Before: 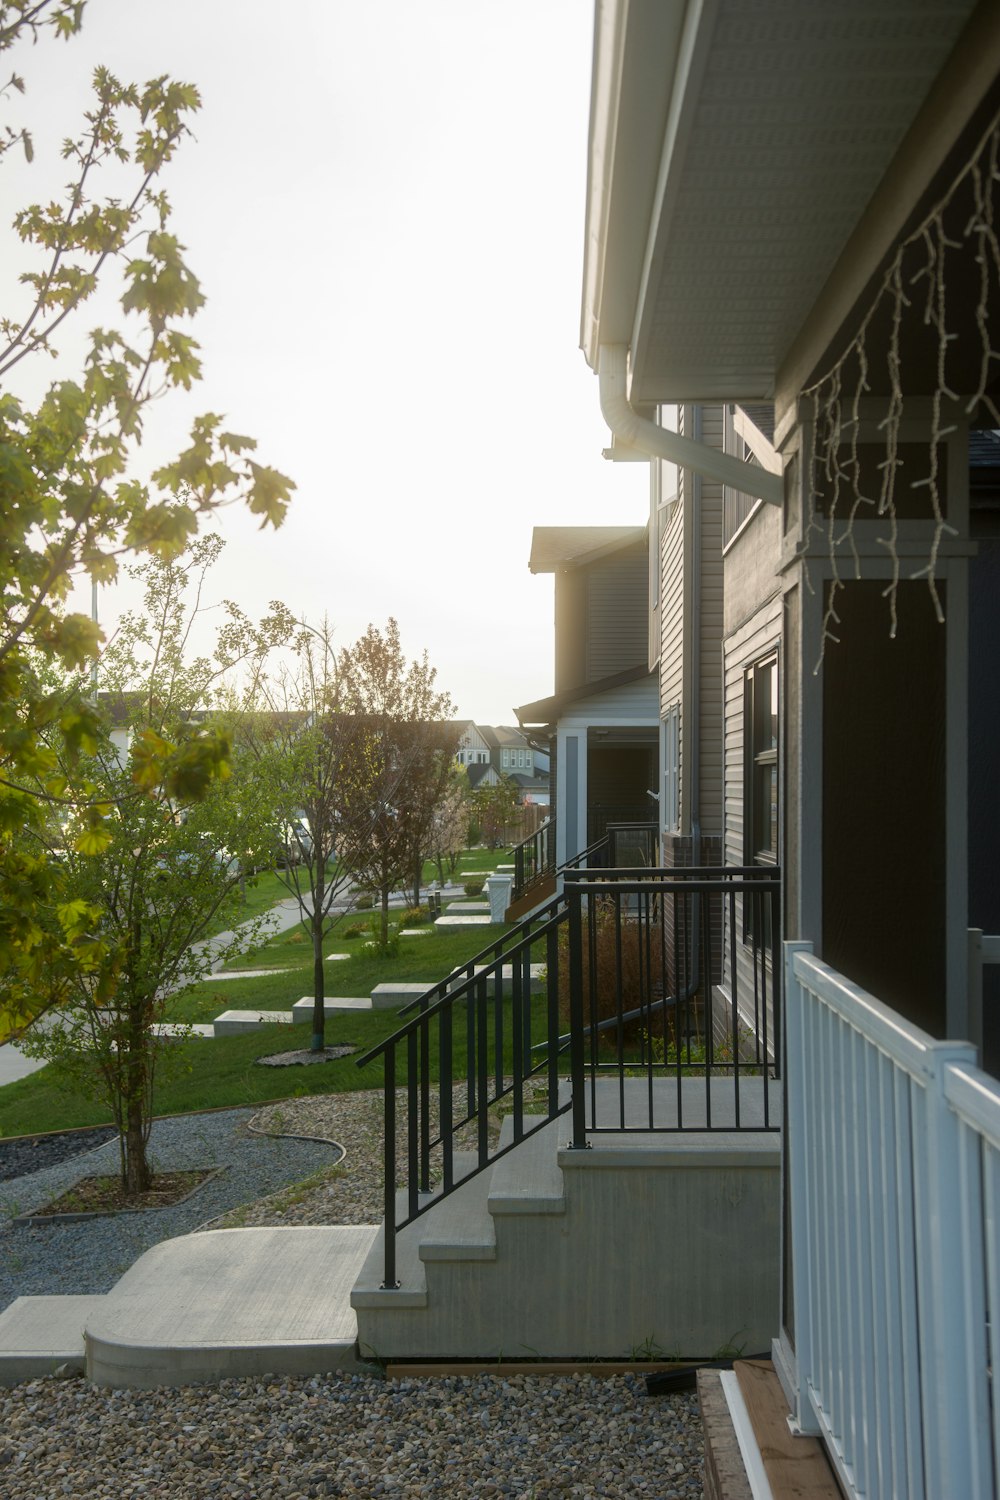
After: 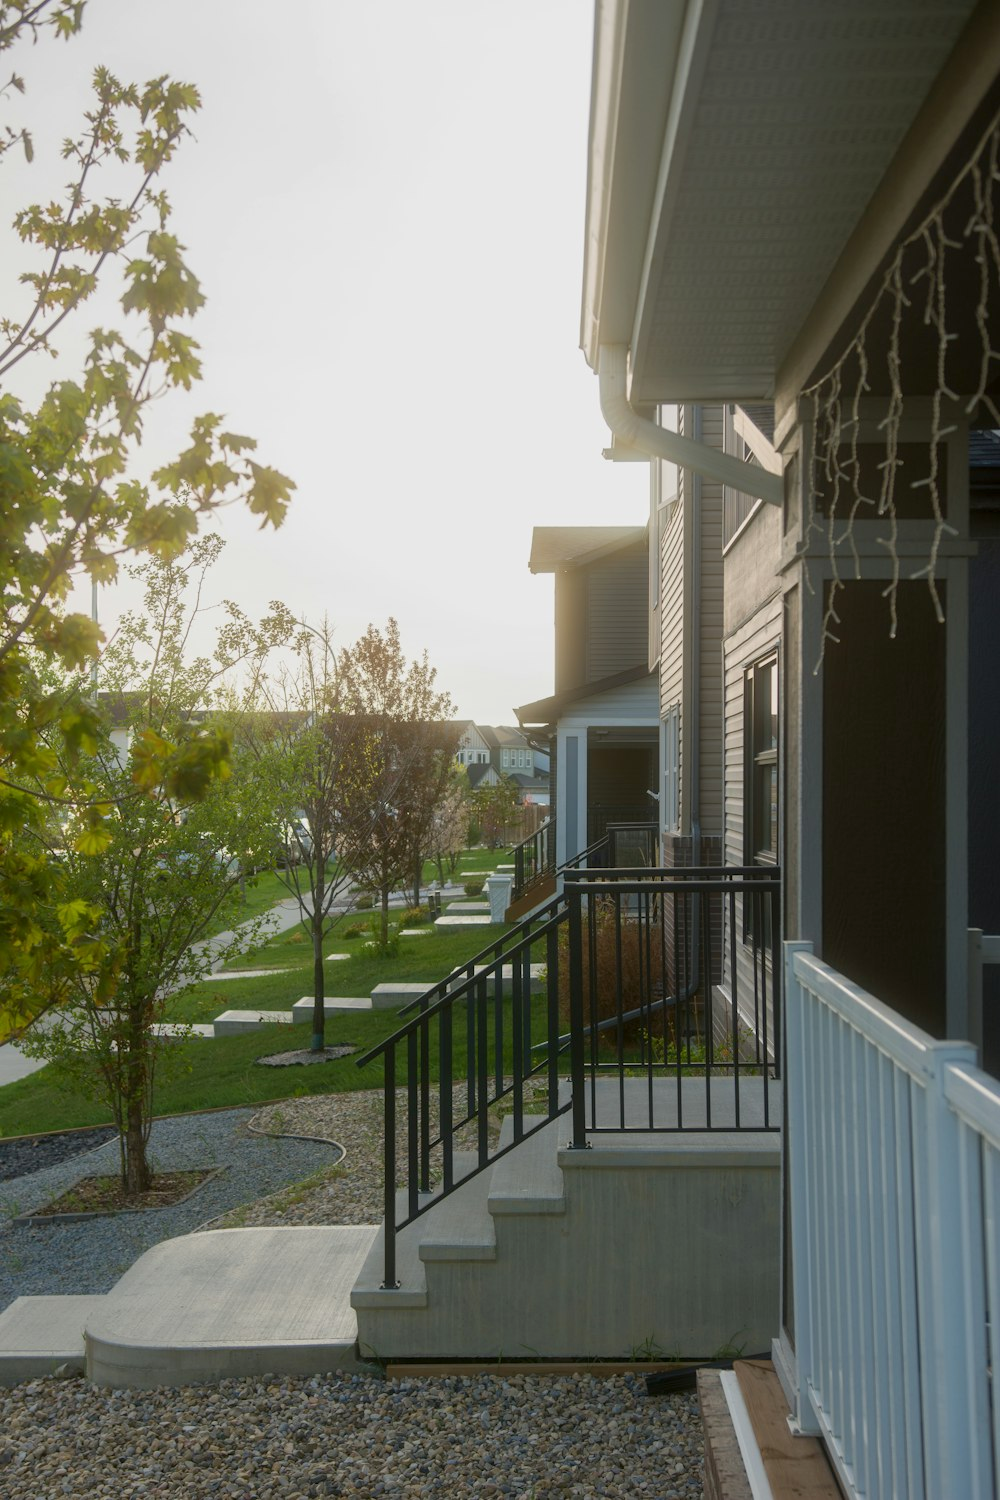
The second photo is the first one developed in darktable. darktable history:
color balance rgb: perceptual saturation grading › global saturation 0.503%, contrast -10.401%
